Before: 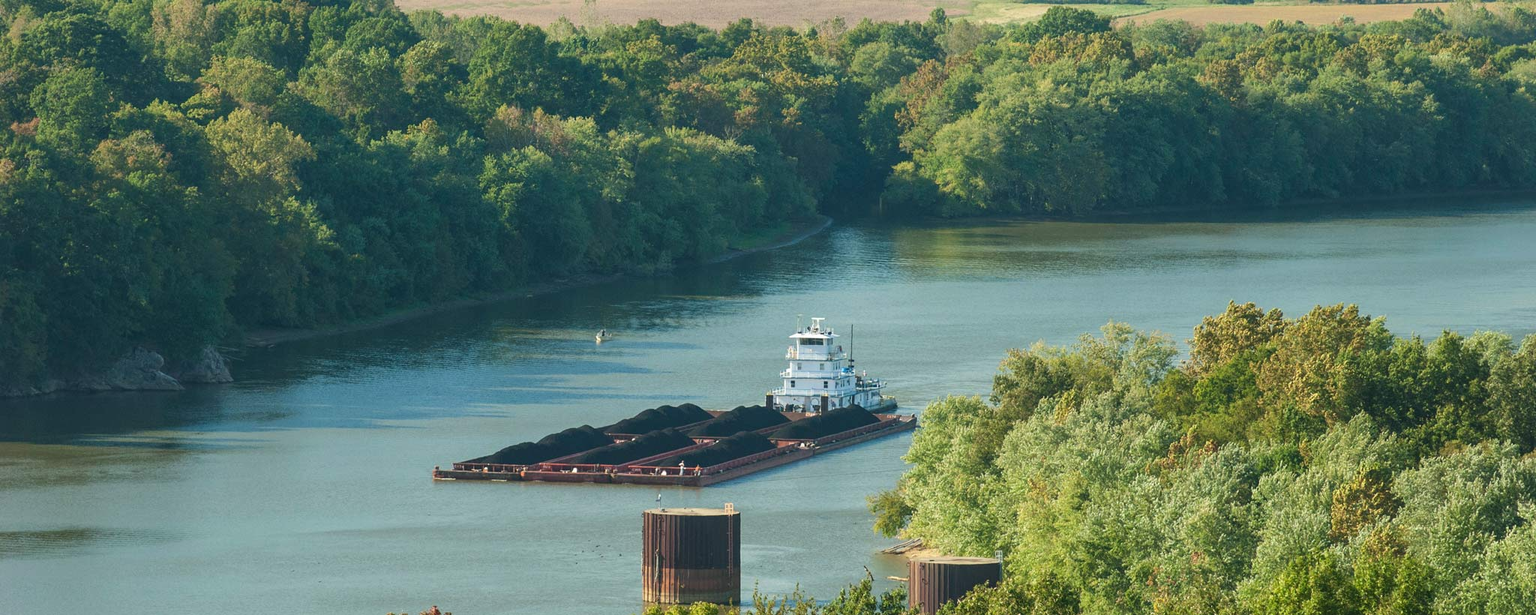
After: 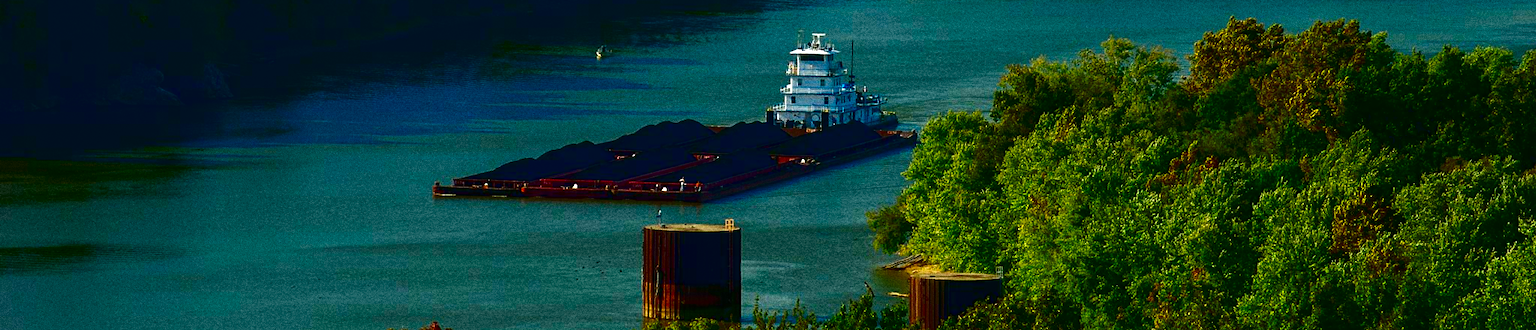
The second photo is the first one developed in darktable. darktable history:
contrast brightness saturation: brightness -1, saturation 1
crop and rotate: top 46.237%
grain: coarseness 0.09 ISO, strength 40%
white balance: emerald 1
exposure: black level correction 0.007, exposure 0.159 EV, compensate highlight preservation false
